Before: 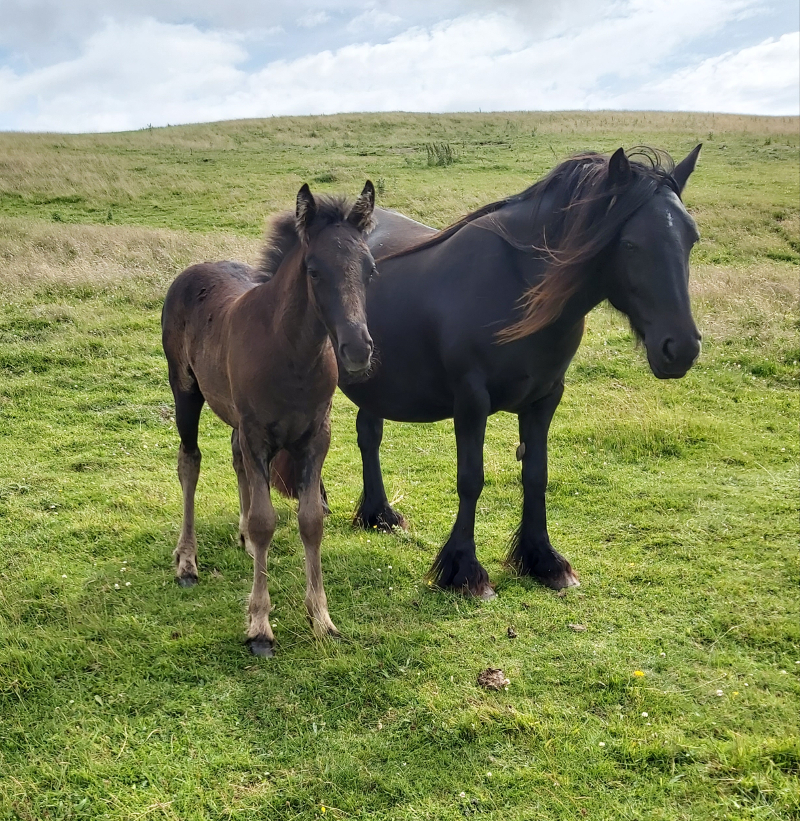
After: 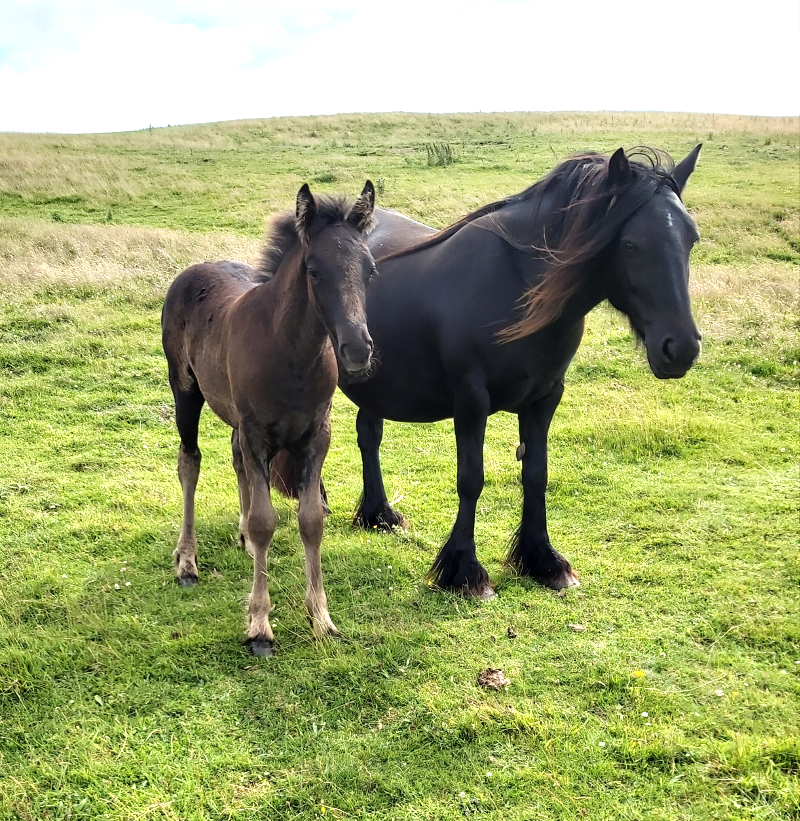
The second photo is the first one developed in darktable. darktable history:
tone equalizer: -8 EV -0.722 EV, -7 EV -0.697 EV, -6 EV -0.639 EV, -5 EV -0.42 EV, -3 EV 0.392 EV, -2 EV 0.6 EV, -1 EV 0.696 EV, +0 EV 0.771 EV
